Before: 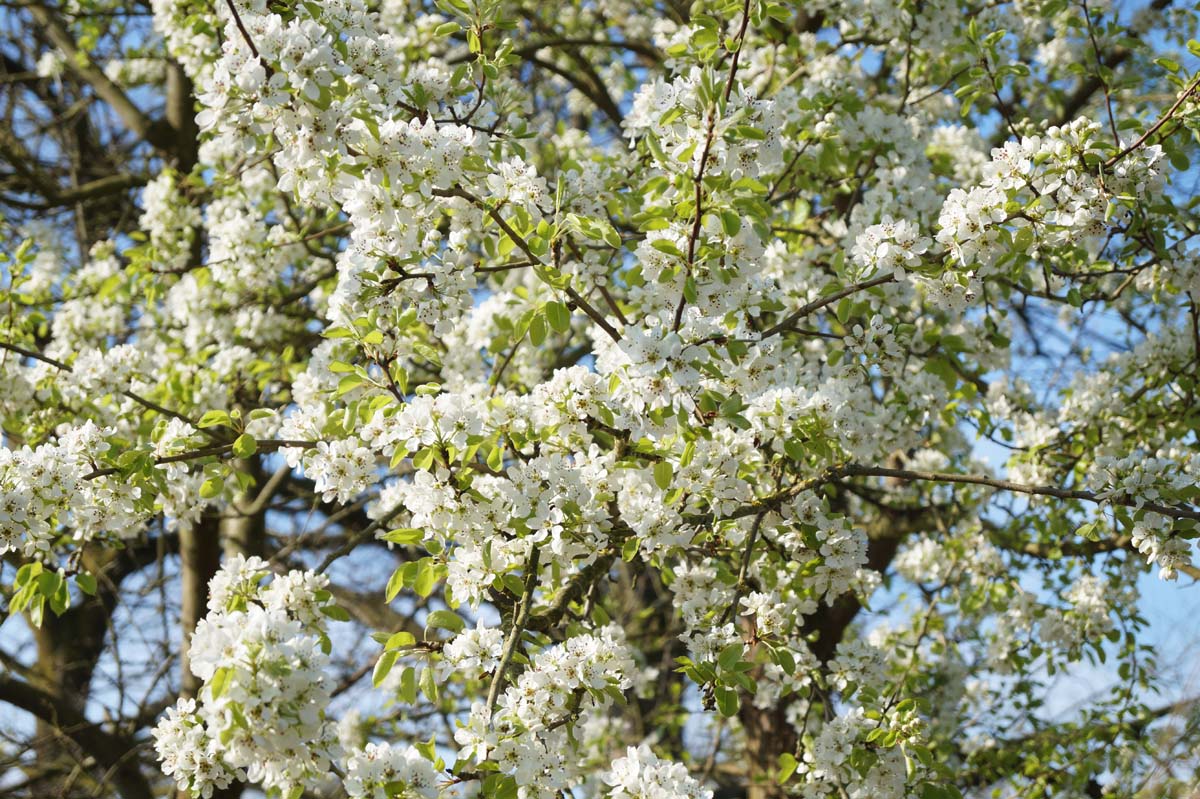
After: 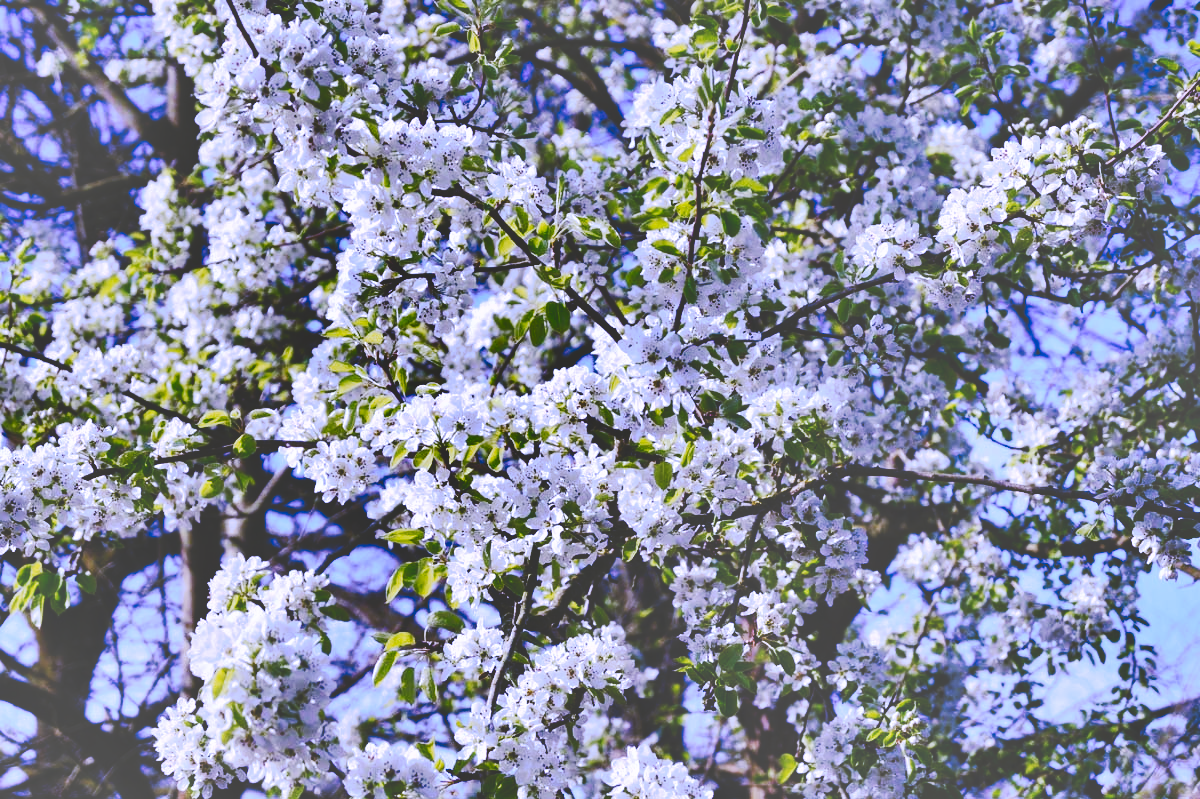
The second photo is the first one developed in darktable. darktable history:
shadows and highlights: shadows 20.91, highlights -82.73, soften with gaussian
tone curve: curves: ch0 [(0, 0) (0.003, 0.331) (0.011, 0.333) (0.025, 0.333) (0.044, 0.334) (0.069, 0.335) (0.1, 0.338) (0.136, 0.342) (0.177, 0.347) (0.224, 0.352) (0.277, 0.359) (0.335, 0.39) (0.399, 0.434) (0.468, 0.509) (0.543, 0.615) (0.623, 0.731) (0.709, 0.814) (0.801, 0.88) (0.898, 0.921) (1, 1)], preserve colors none
white balance: red 0.98, blue 1.61
